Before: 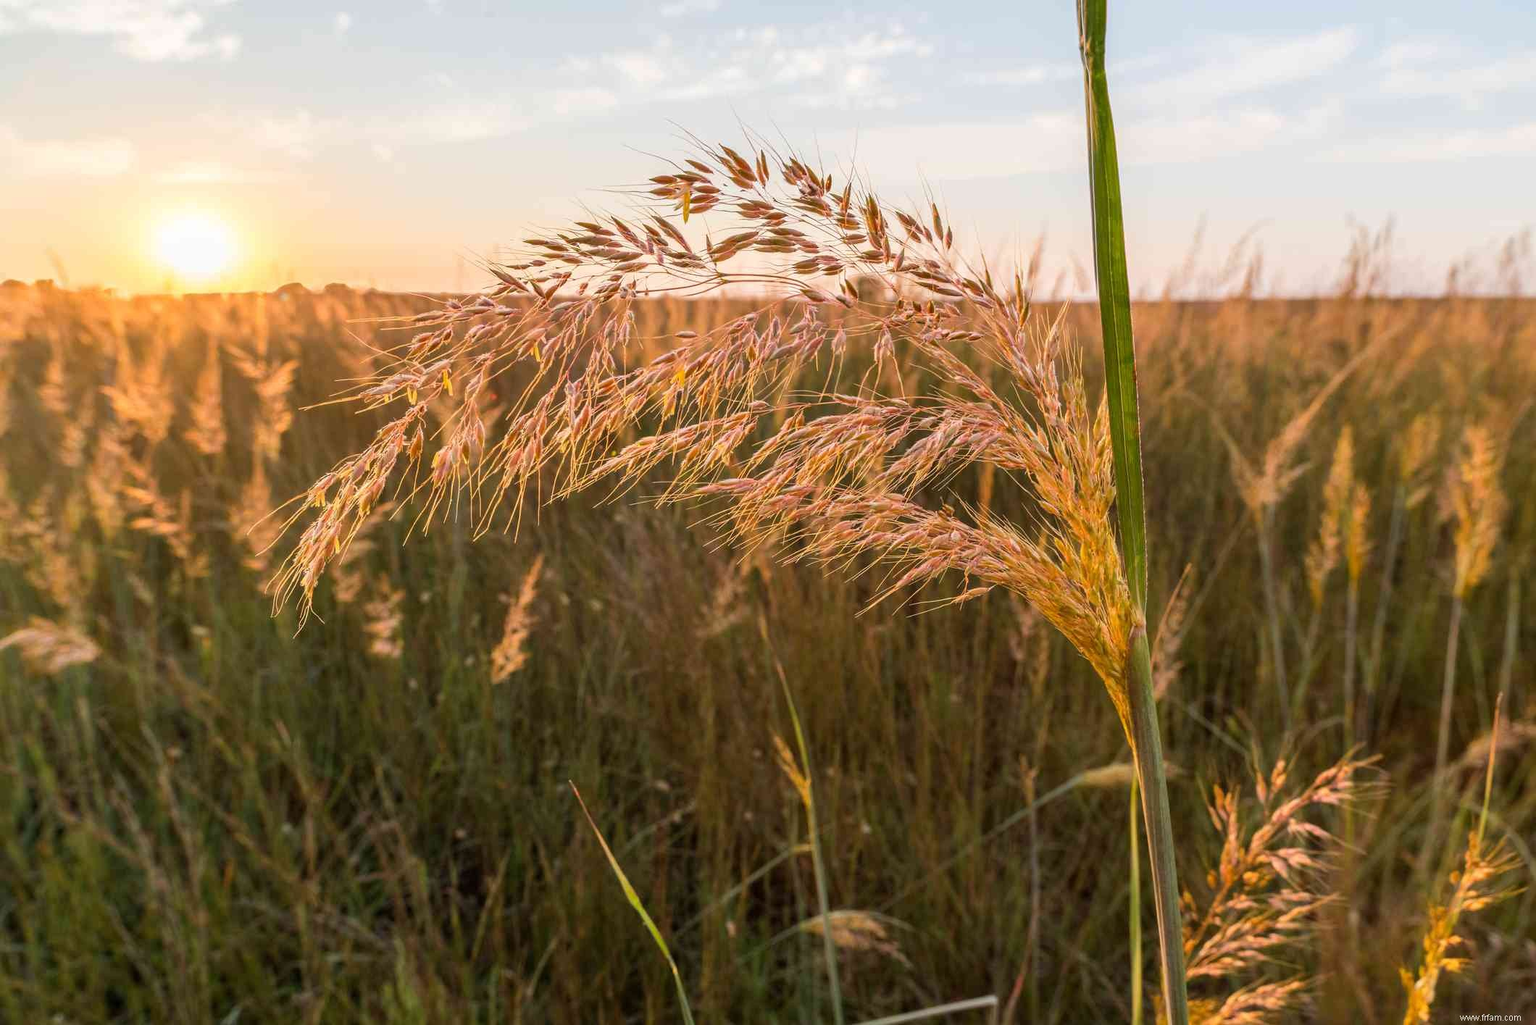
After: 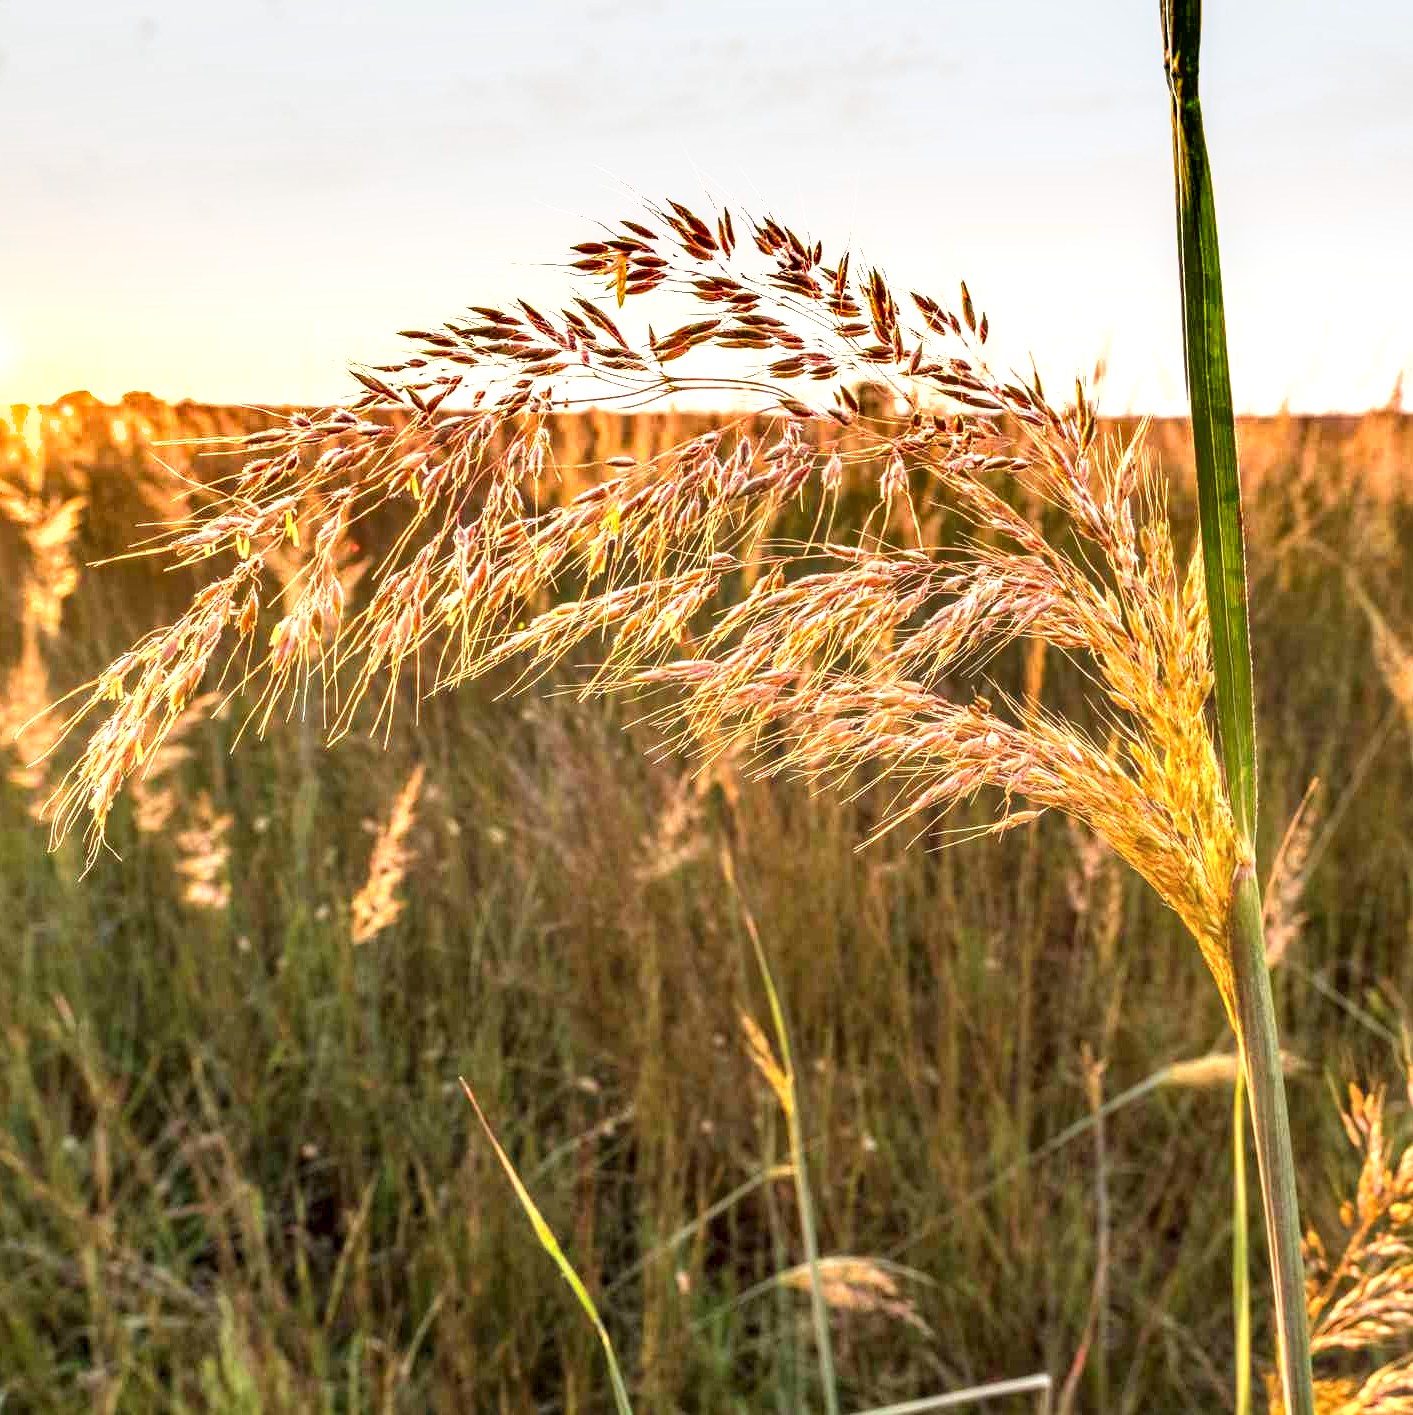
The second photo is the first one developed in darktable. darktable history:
local contrast: detail 130%
crop and rotate: left 15.416%, right 17.912%
shadows and highlights: radius 267.05, soften with gaussian
exposure: black level correction 0, exposure 1.101 EV, compensate exposure bias true, compensate highlight preservation false
